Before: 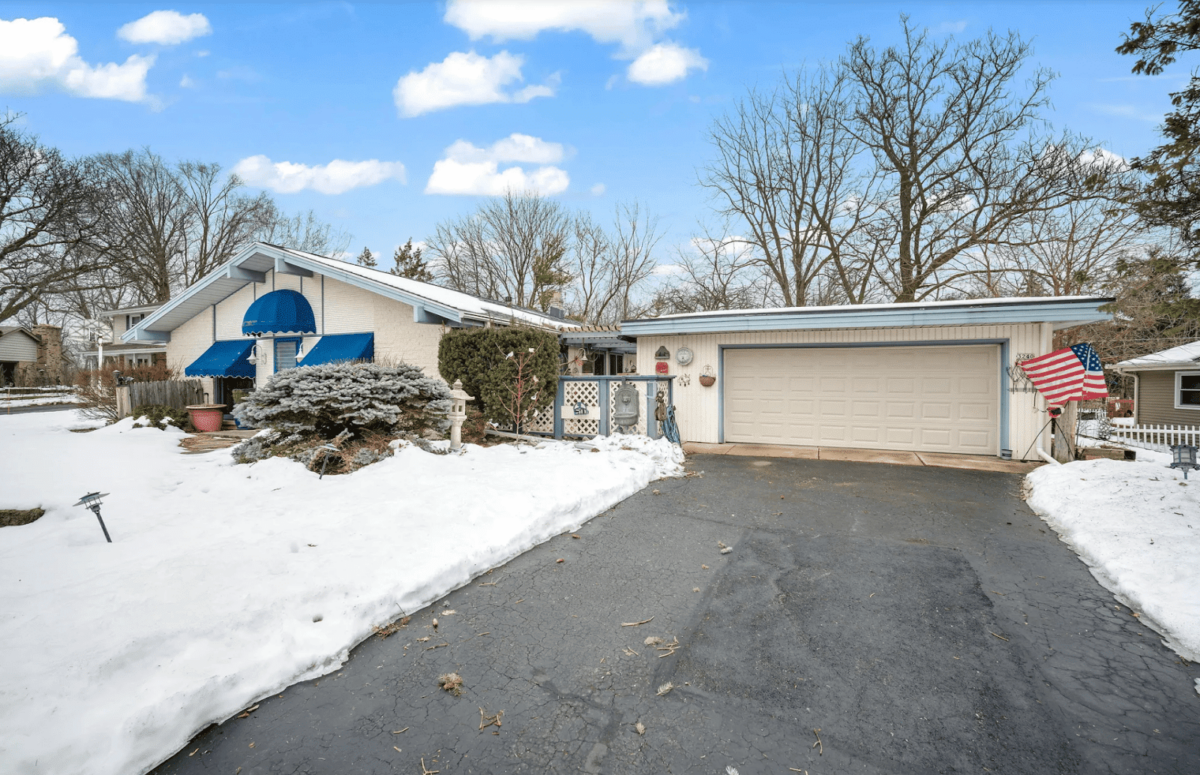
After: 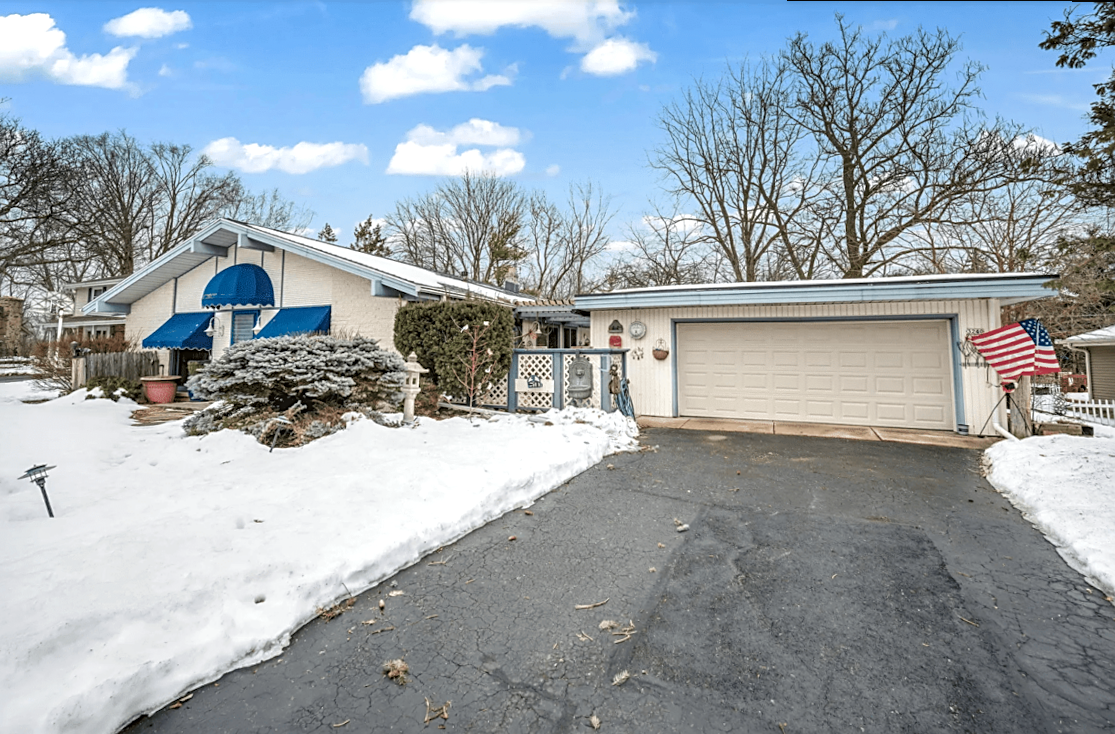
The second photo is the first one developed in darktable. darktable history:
exposure: compensate highlight preservation false
local contrast: on, module defaults
sharpen: on, module defaults
rotate and perspective: rotation 0.215°, lens shift (vertical) -0.139, crop left 0.069, crop right 0.939, crop top 0.002, crop bottom 0.996
crop and rotate: top 0%, bottom 5.097%
